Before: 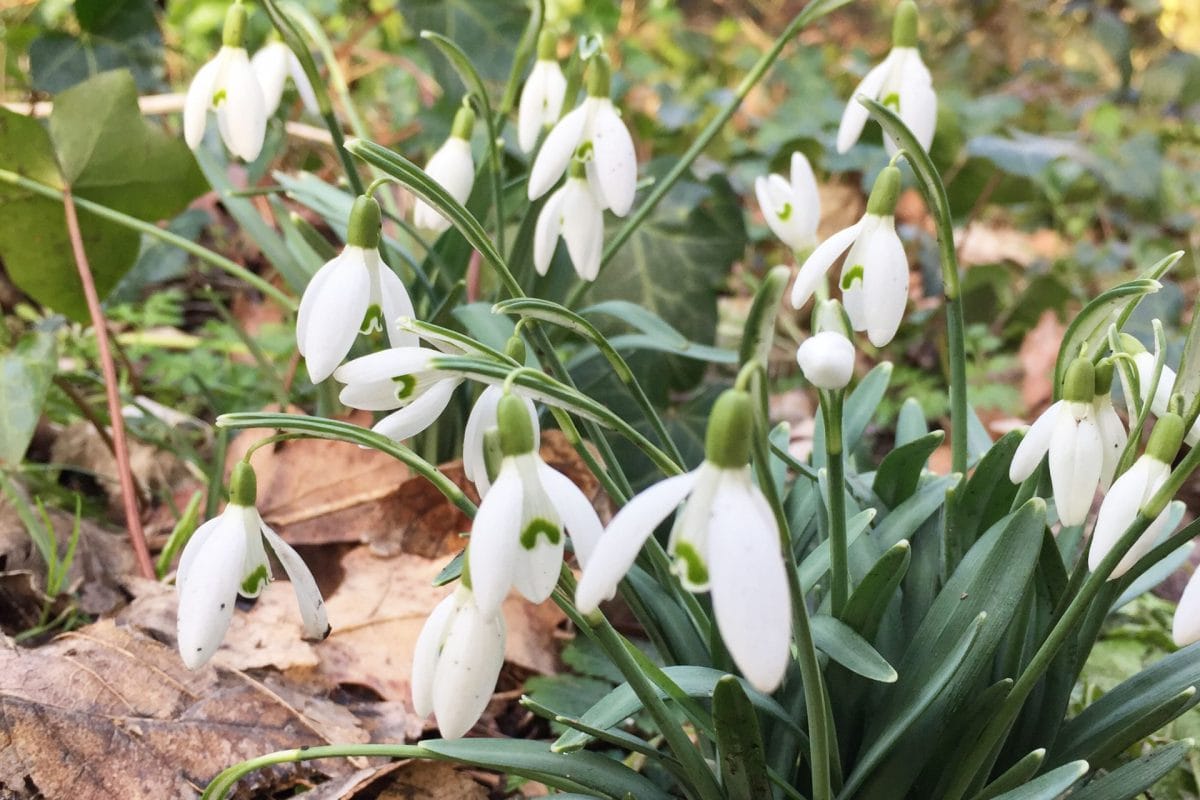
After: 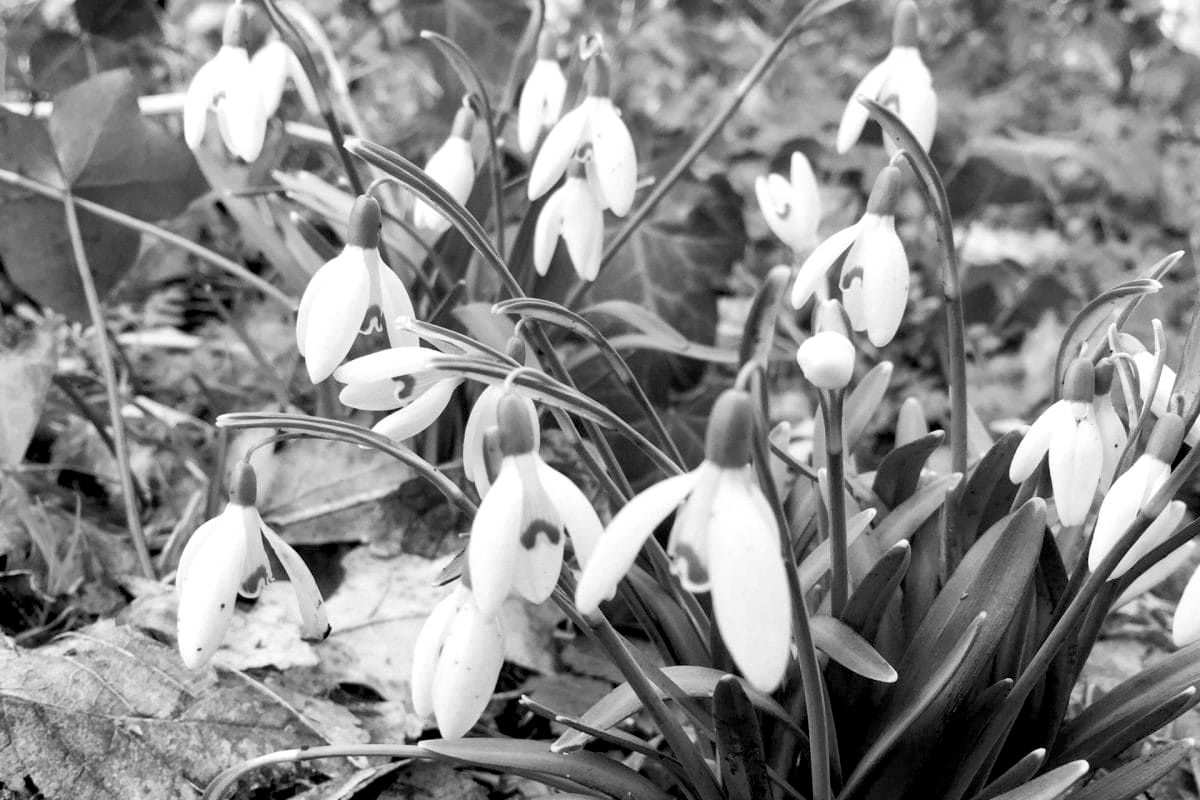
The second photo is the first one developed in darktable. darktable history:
monochrome: on, module defaults
color balance rgb: shadows lift › luminance -9.41%, highlights gain › luminance 17.6%, global offset › luminance -1.45%, perceptual saturation grading › highlights -17.77%, perceptual saturation grading › mid-tones 33.1%, perceptual saturation grading › shadows 50.52%, global vibrance 24.22%
